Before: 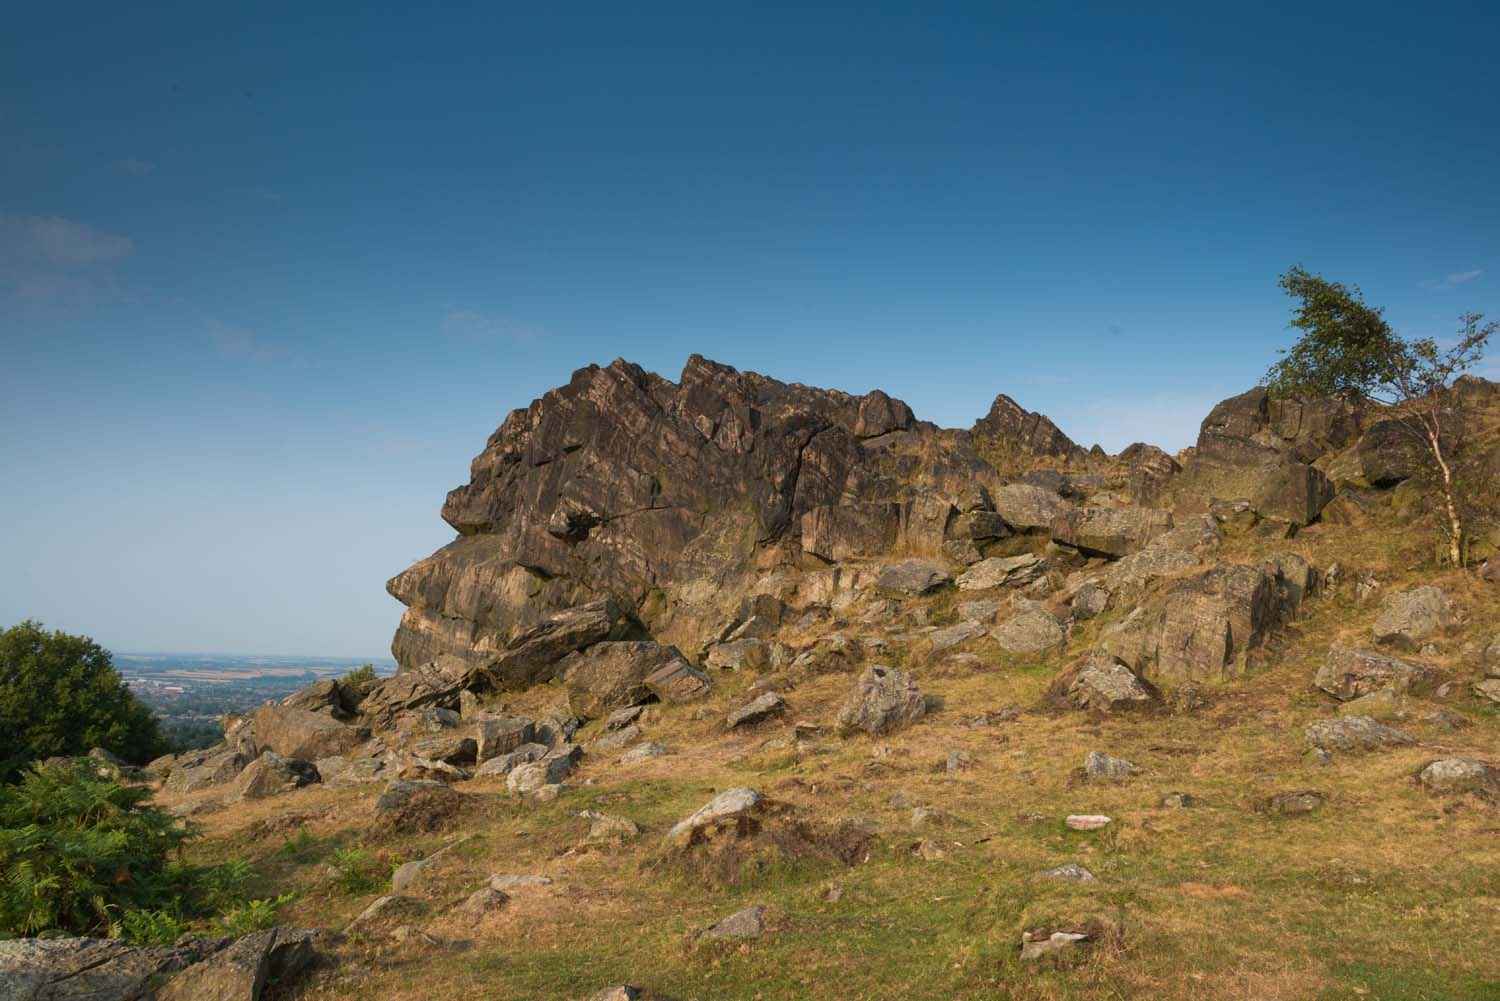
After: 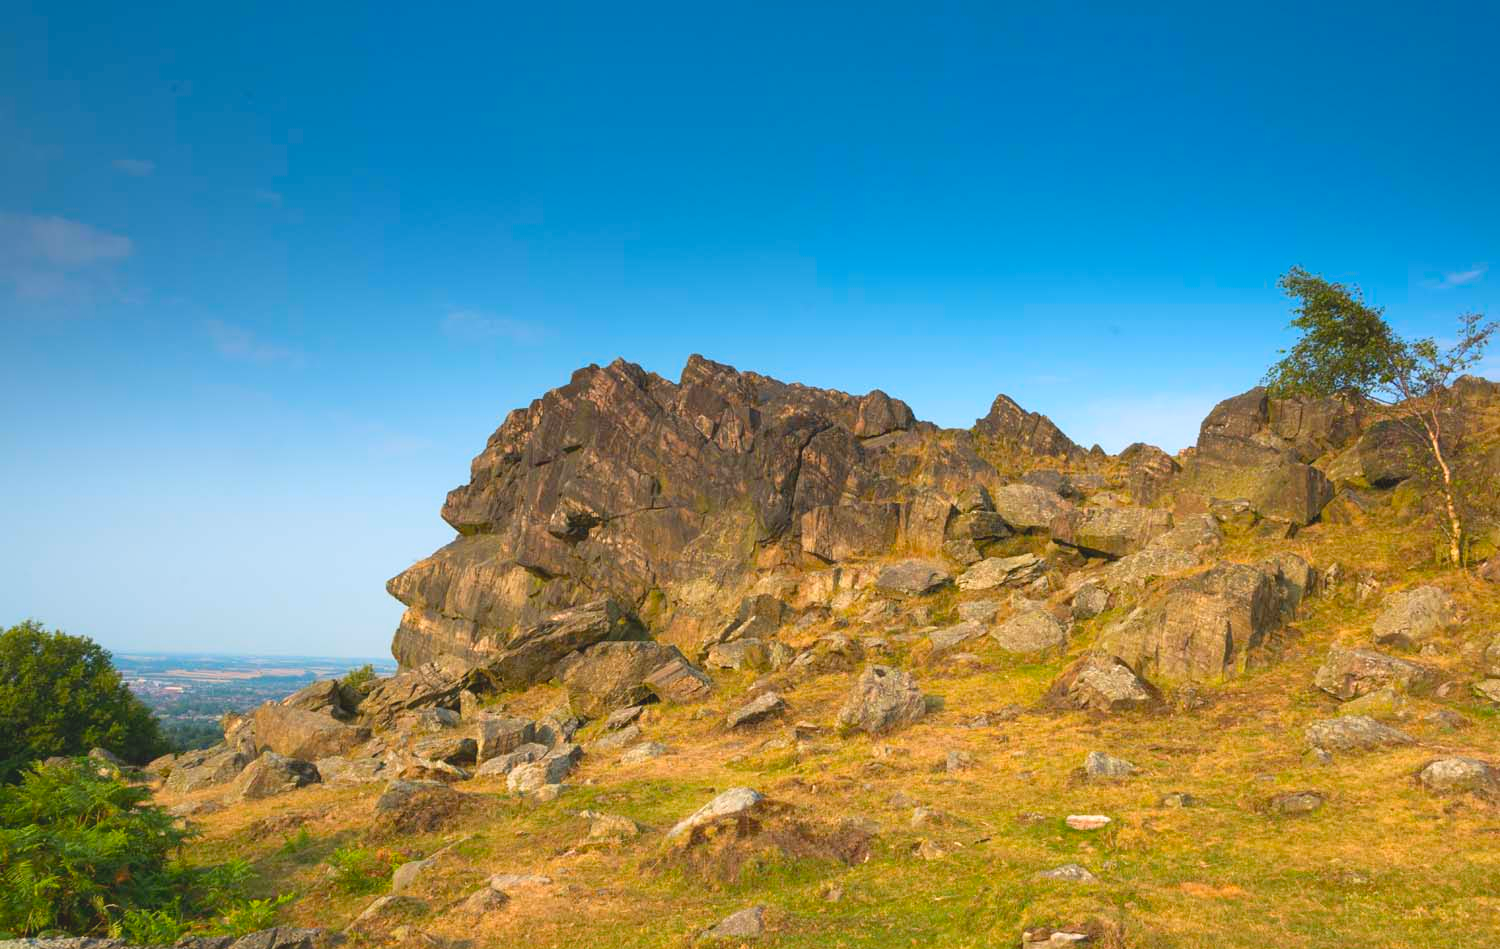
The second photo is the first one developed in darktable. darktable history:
crop and rotate: top 0%, bottom 5.097%
color balance rgb: perceptual saturation grading › global saturation 10%, global vibrance 10%
exposure: black level correction 0.001, exposure 0.5 EV, compensate exposure bias true, compensate highlight preservation false
contrast brightness saturation: contrast -0.19, saturation 0.19
